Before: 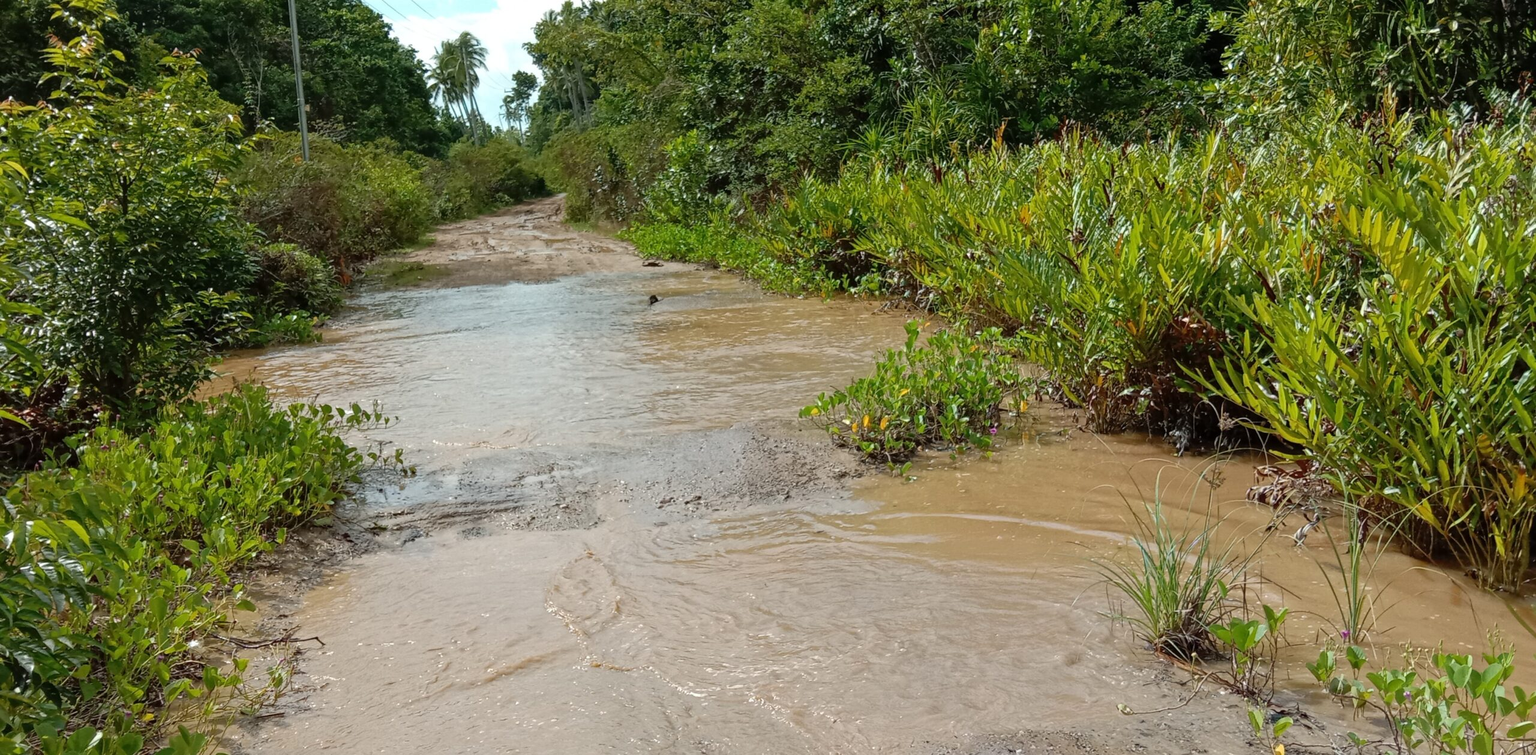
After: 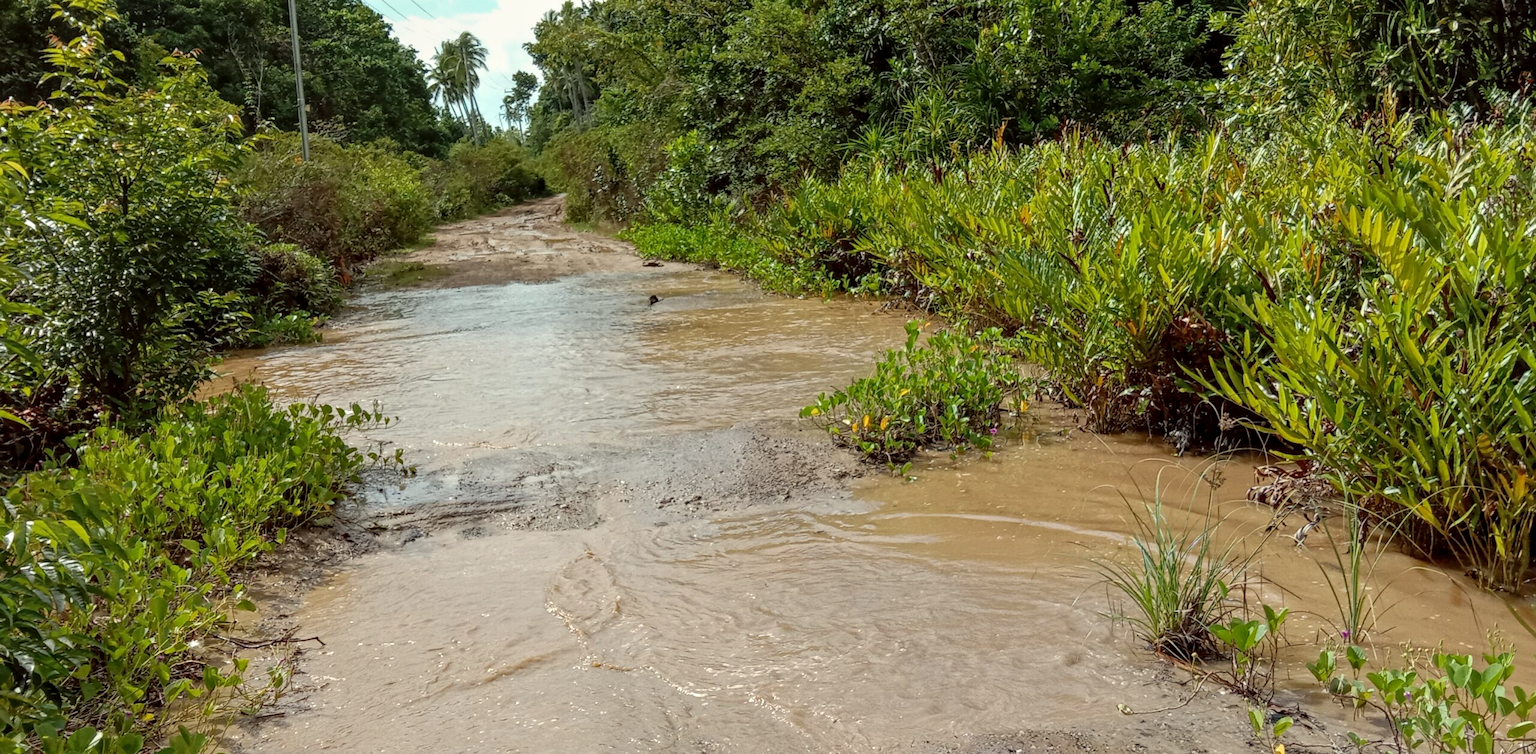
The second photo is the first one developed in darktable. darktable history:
color correction: highlights a* -0.95, highlights b* 4.5, shadows a* 3.55
local contrast: on, module defaults
